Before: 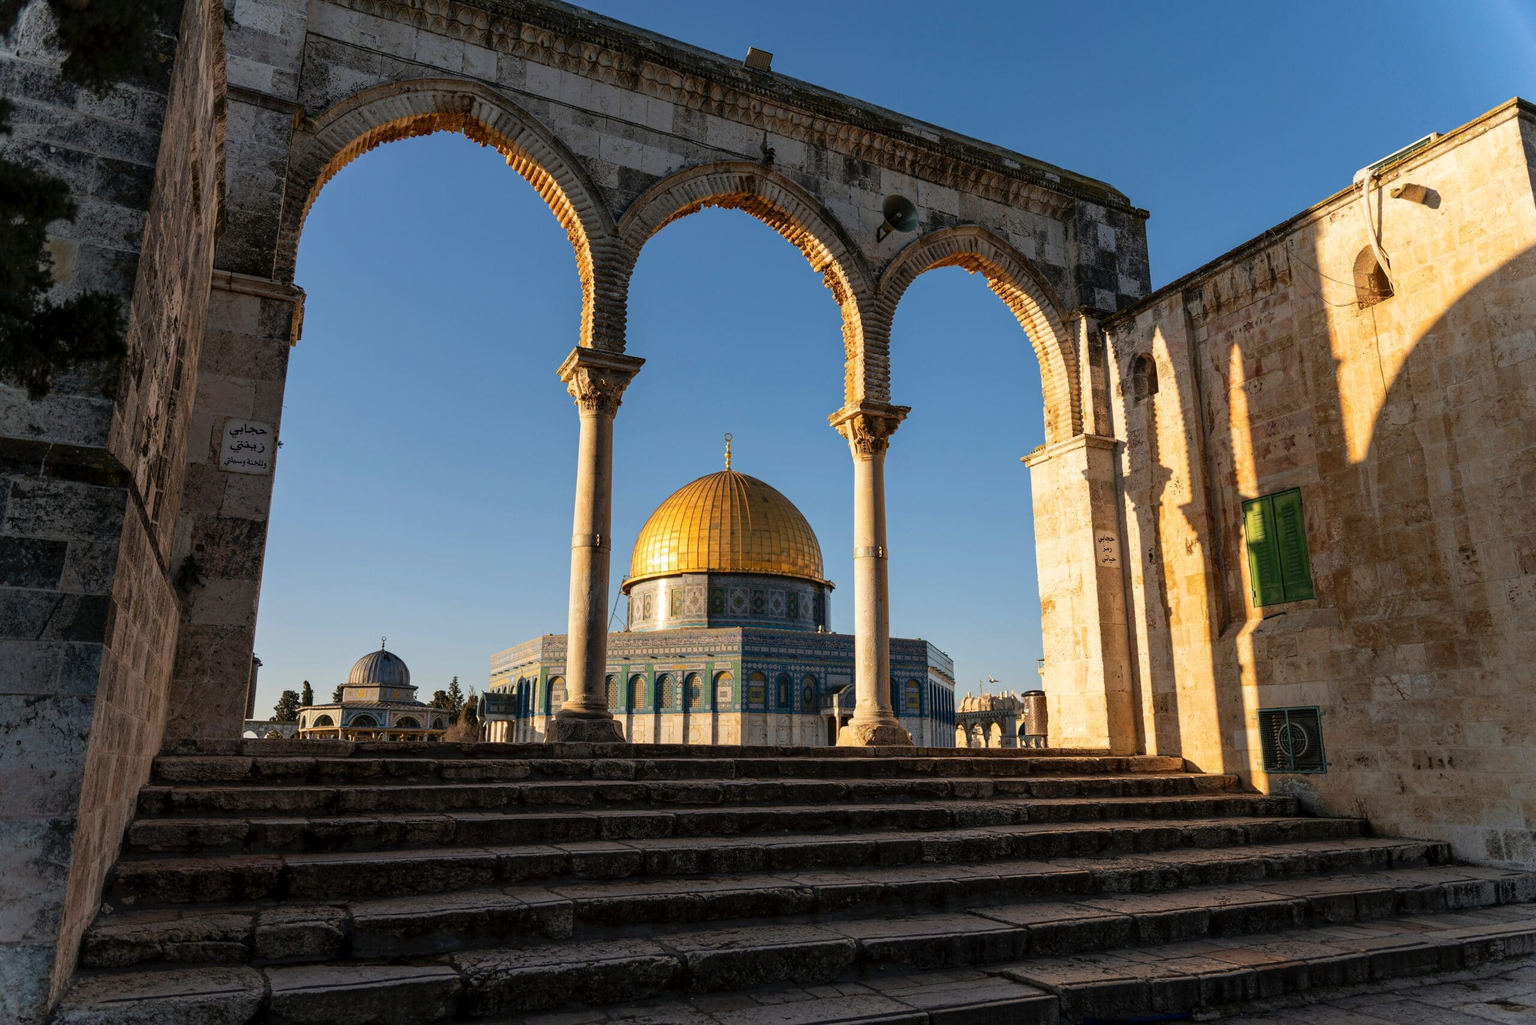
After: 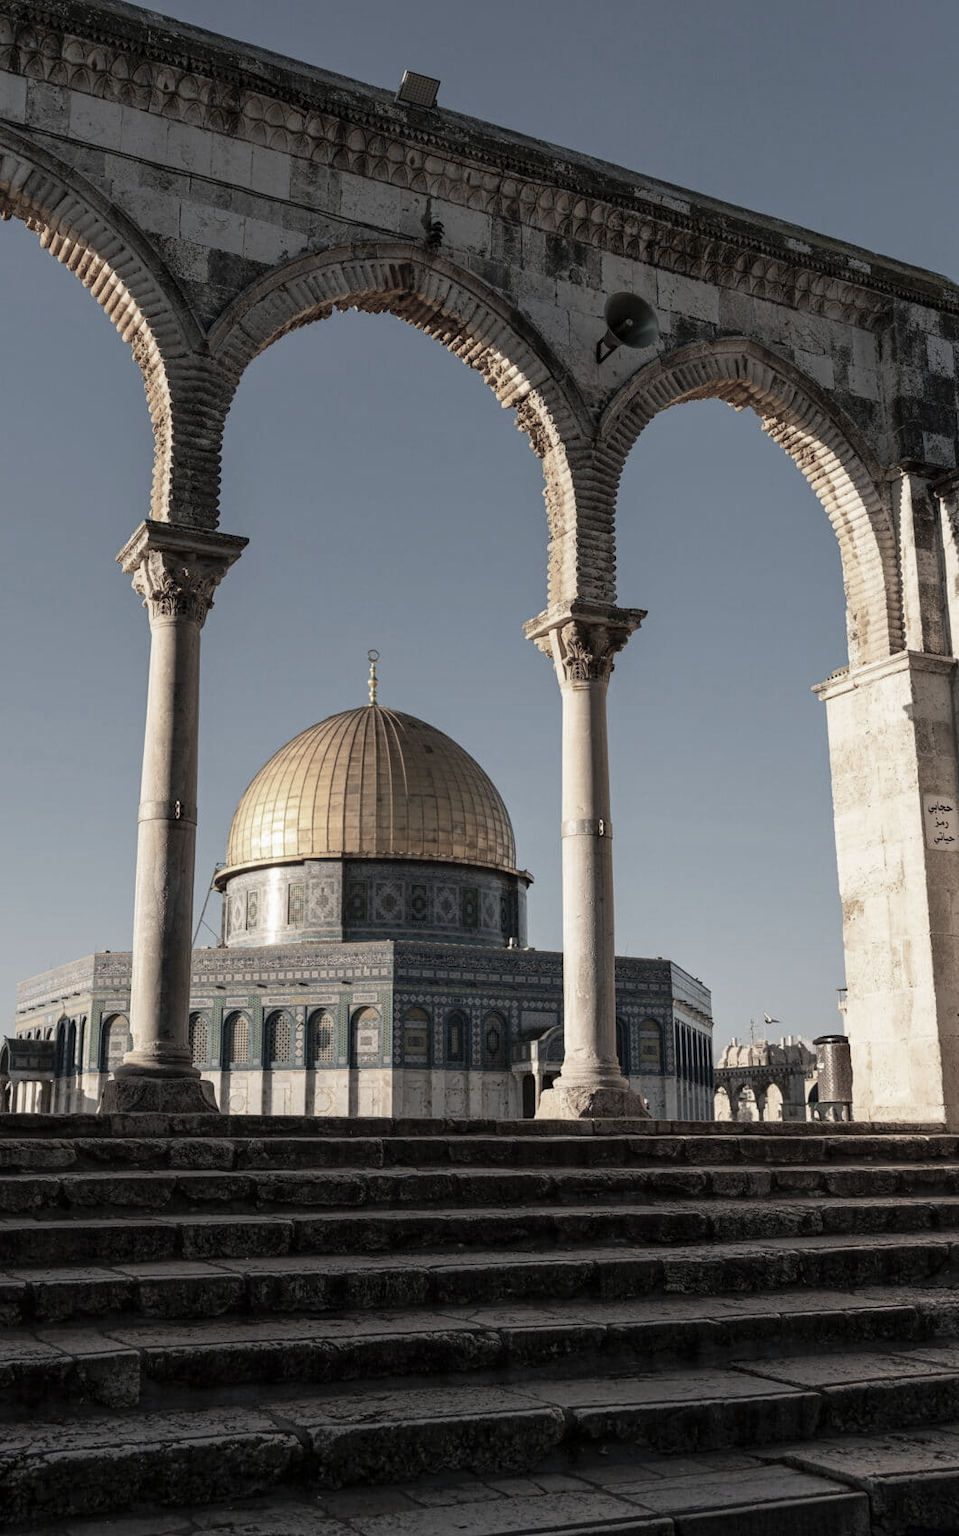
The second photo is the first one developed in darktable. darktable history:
crop: left 31.229%, right 27.105%
color zones: curves: ch1 [(0, 0.153) (0.143, 0.15) (0.286, 0.151) (0.429, 0.152) (0.571, 0.152) (0.714, 0.151) (0.857, 0.151) (1, 0.153)]
tone equalizer: -7 EV 0.18 EV, -6 EV 0.12 EV, -5 EV 0.08 EV, -4 EV 0.04 EV, -2 EV -0.02 EV, -1 EV -0.04 EV, +0 EV -0.06 EV, luminance estimator HSV value / RGB max
